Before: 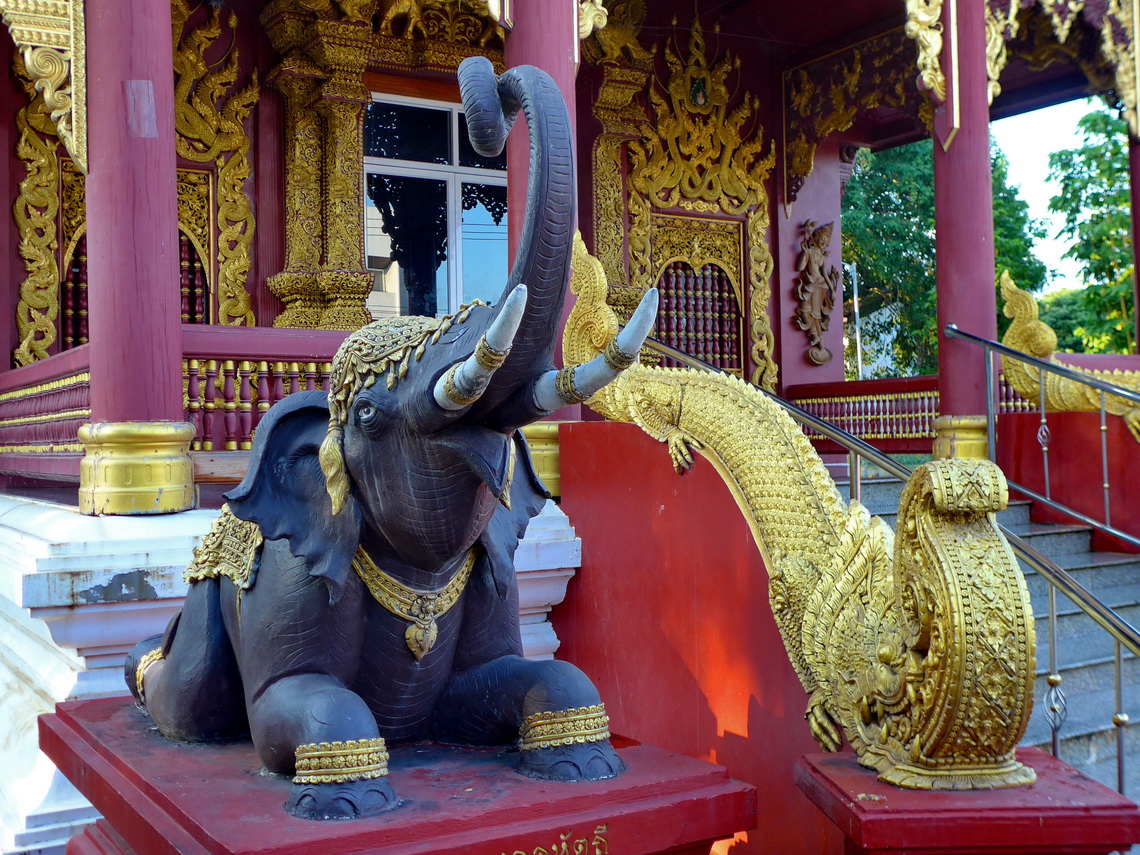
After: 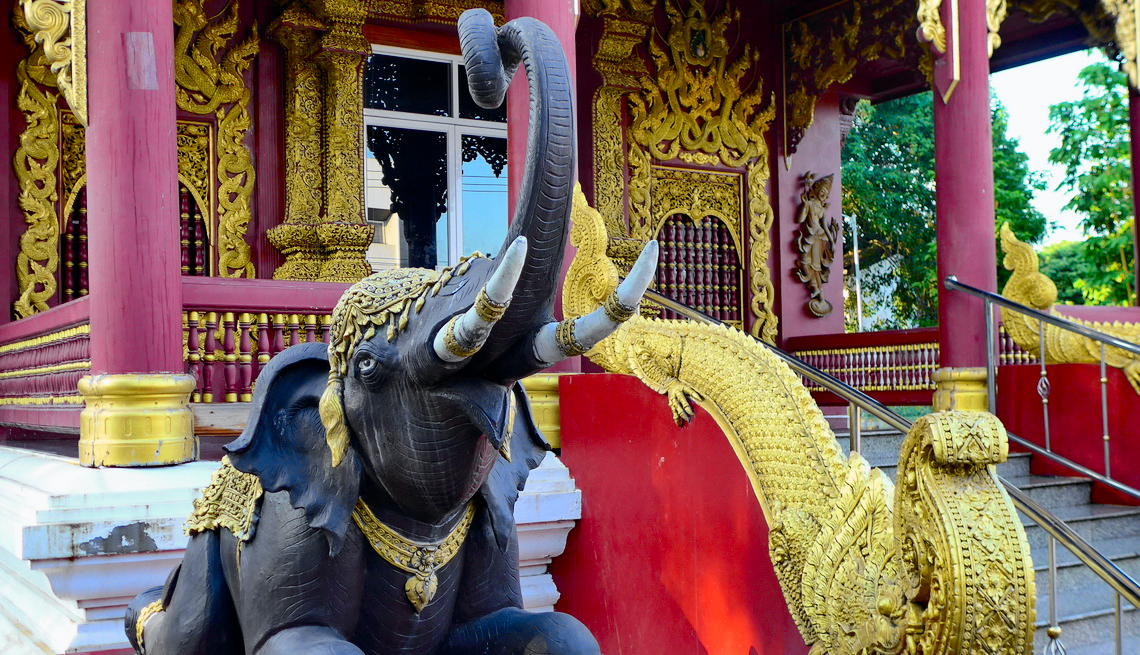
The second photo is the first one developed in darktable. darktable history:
crop: top 5.667%, bottom 17.637%
tone curve: curves: ch0 [(0, 0) (0.071, 0.047) (0.266, 0.26) (0.483, 0.554) (0.753, 0.811) (1, 0.983)]; ch1 [(0, 0) (0.346, 0.307) (0.408, 0.387) (0.463, 0.465) (0.482, 0.493) (0.502, 0.499) (0.517, 0.502) (0.55, 0.548) (0.597, 0.61) (0.651, 0.698) (1, 1)]; ch2 [(0, 0) (0.346, 0.34) (0.434, 0.46) (0.485, 0.494) (0.5, 0.498) (0.517, 0.506) (0.526, 0.545) (0.583, 0.61) (0.625, 0.659) (1, 1)], color space Lab, independent channels, preserve colors none
